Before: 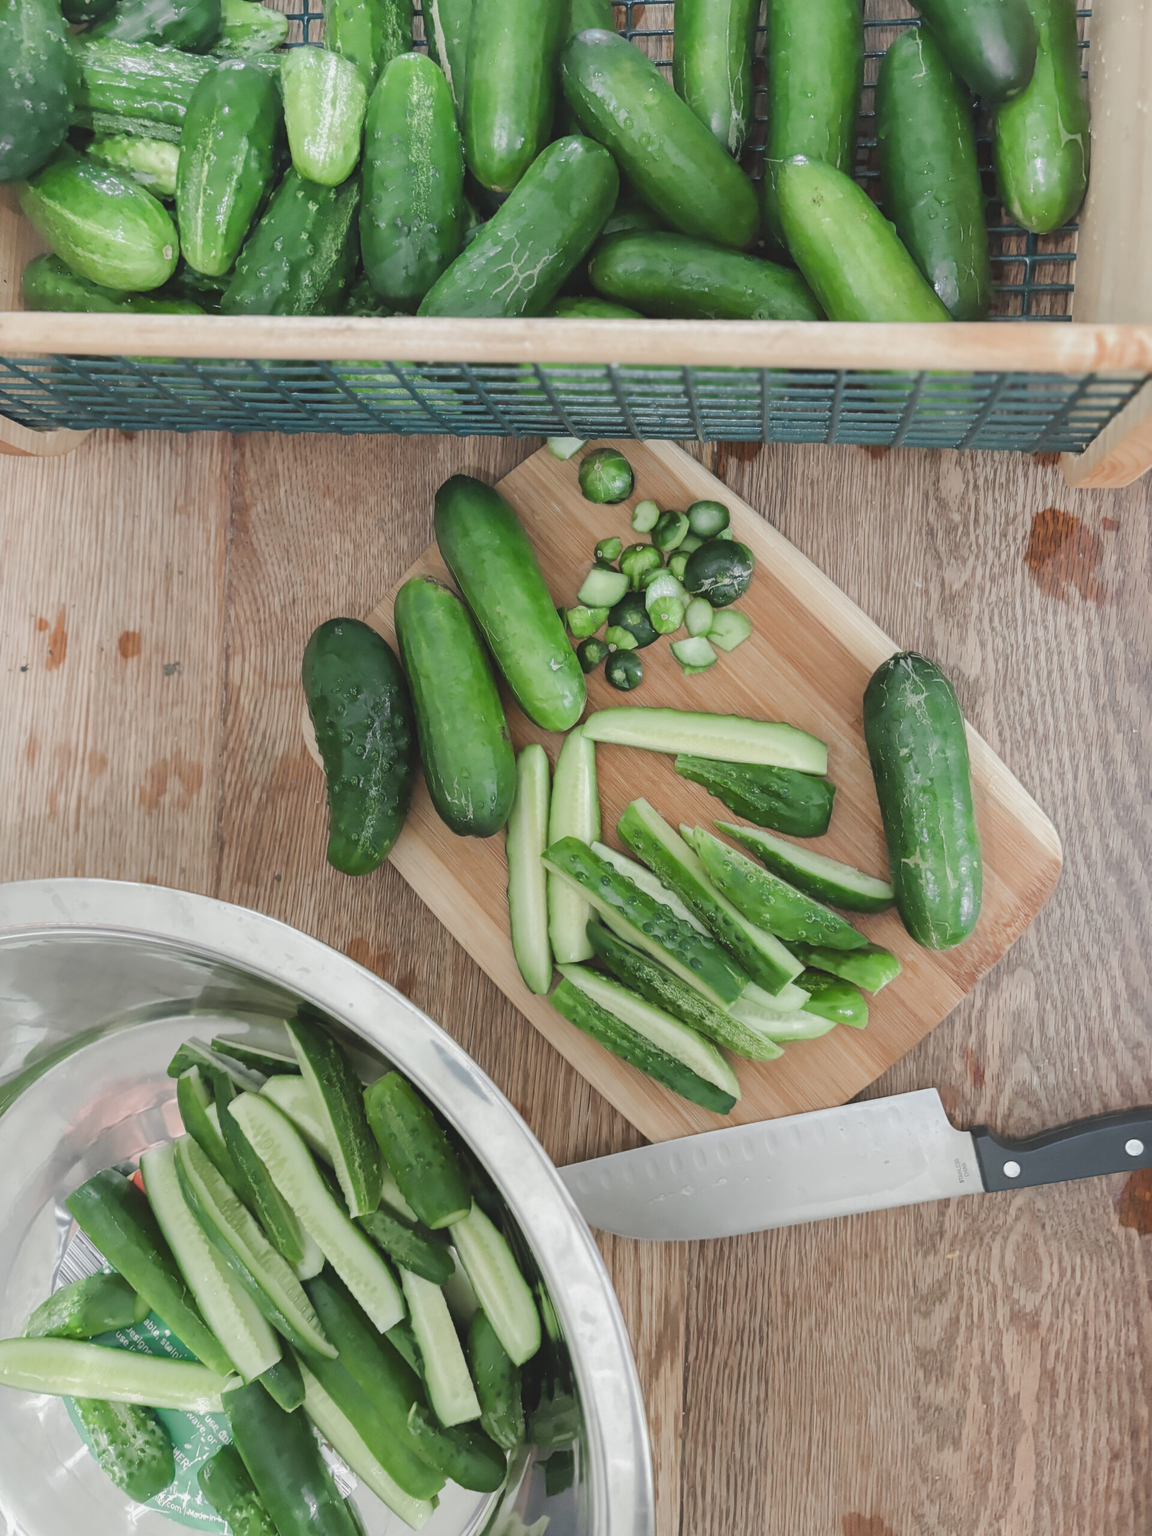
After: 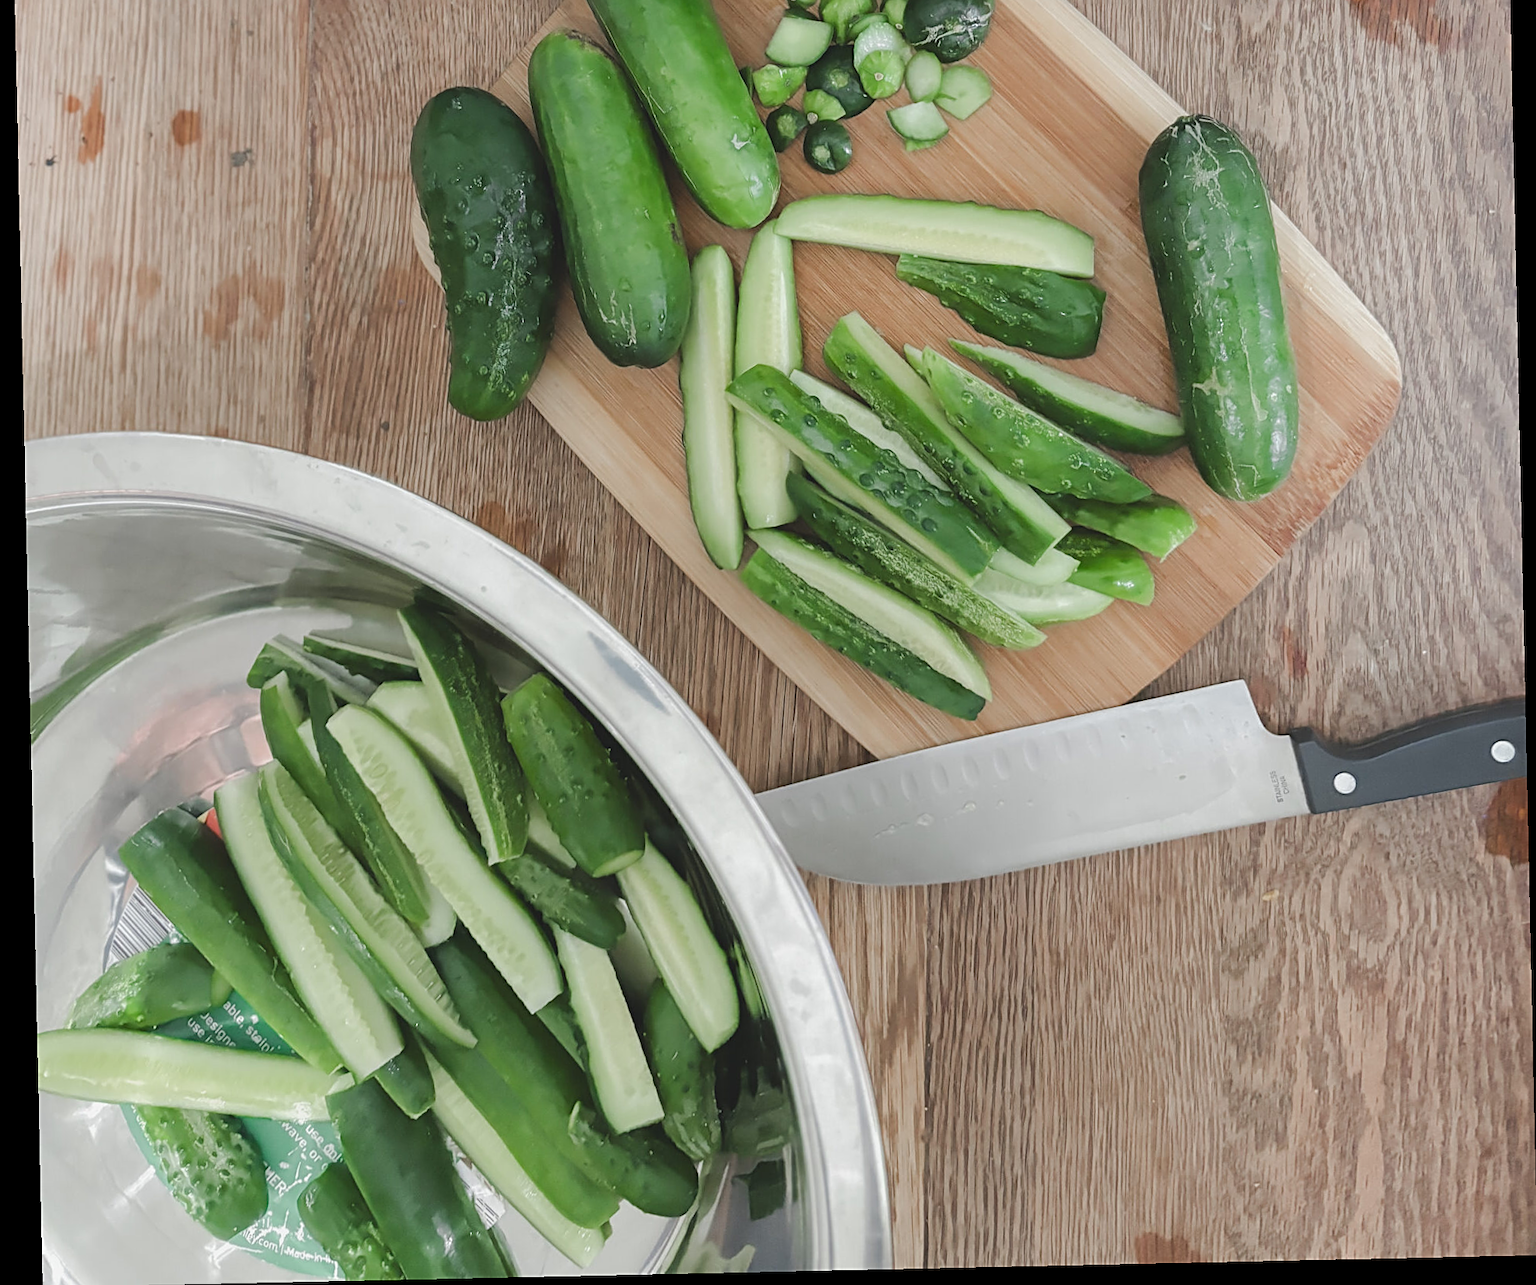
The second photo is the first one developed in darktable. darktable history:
rotate and perspective: rotation -1.24°, automatic cropping off
crop and rotate: top 36.435%
sharpen: on, module defaults
